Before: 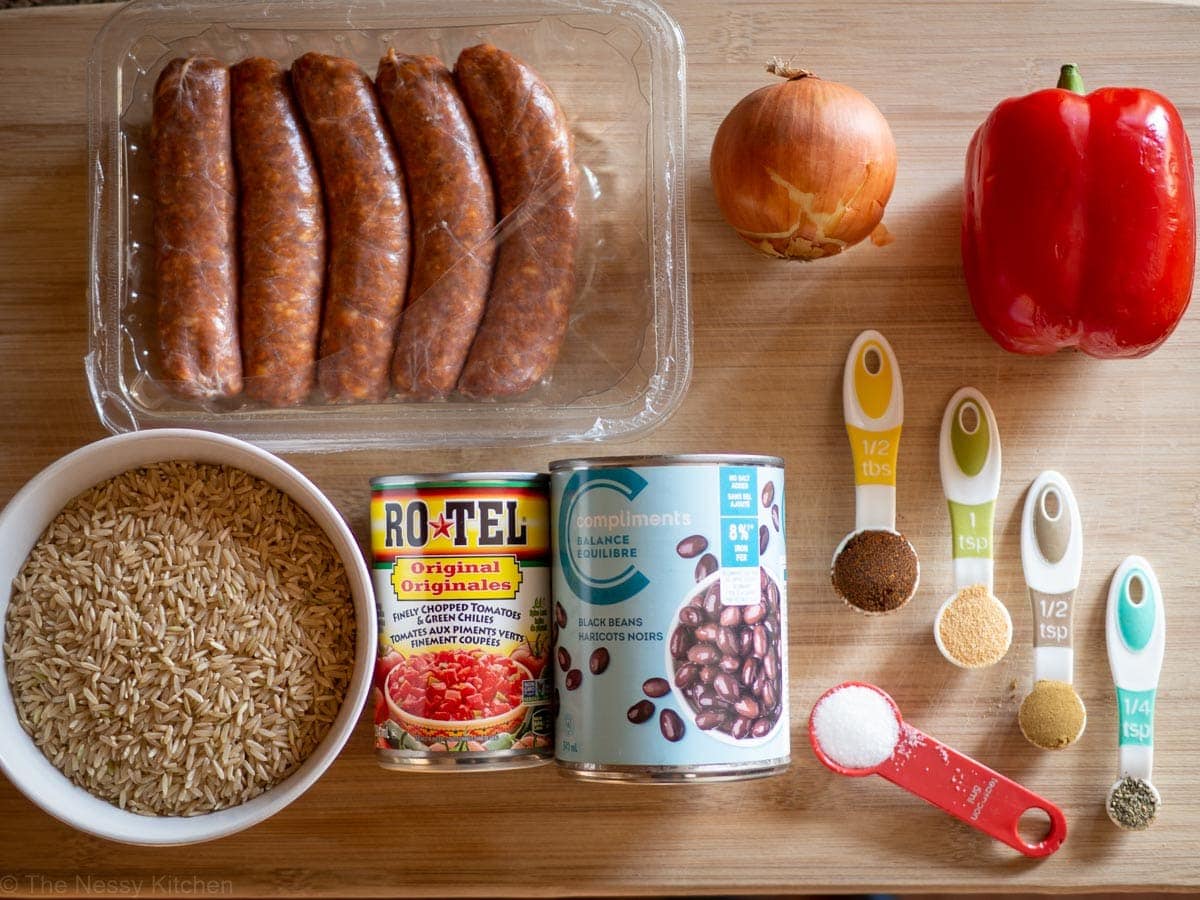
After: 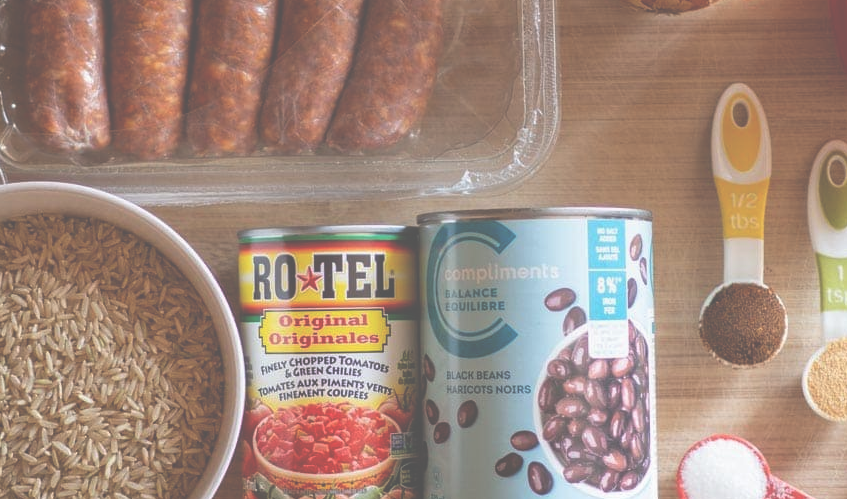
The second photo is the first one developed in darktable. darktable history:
local contrast: mode bilateral grid, contrast 100, coarseness 99, detail 89%, midtone range 0.2
crop: left 11.064%, top 27.479%, right 18.273%, bottom 17.015%
exposure: black level correction -0.087, compensate highlight preservation false
